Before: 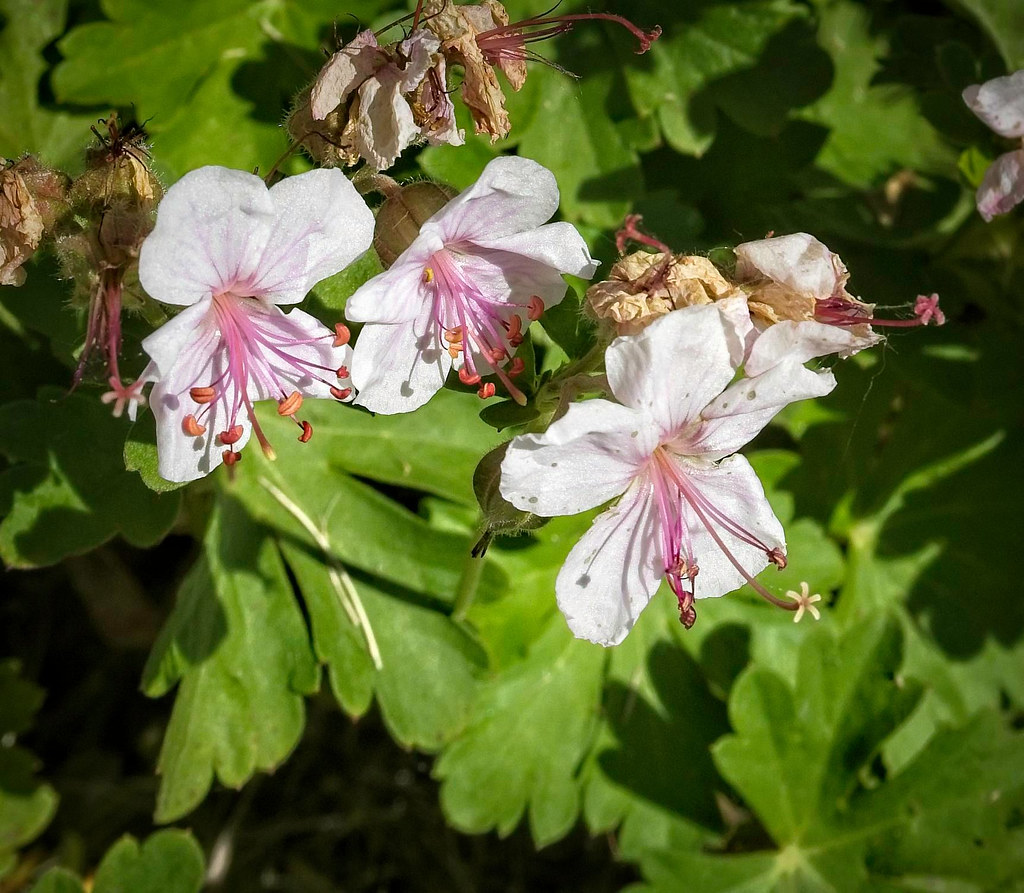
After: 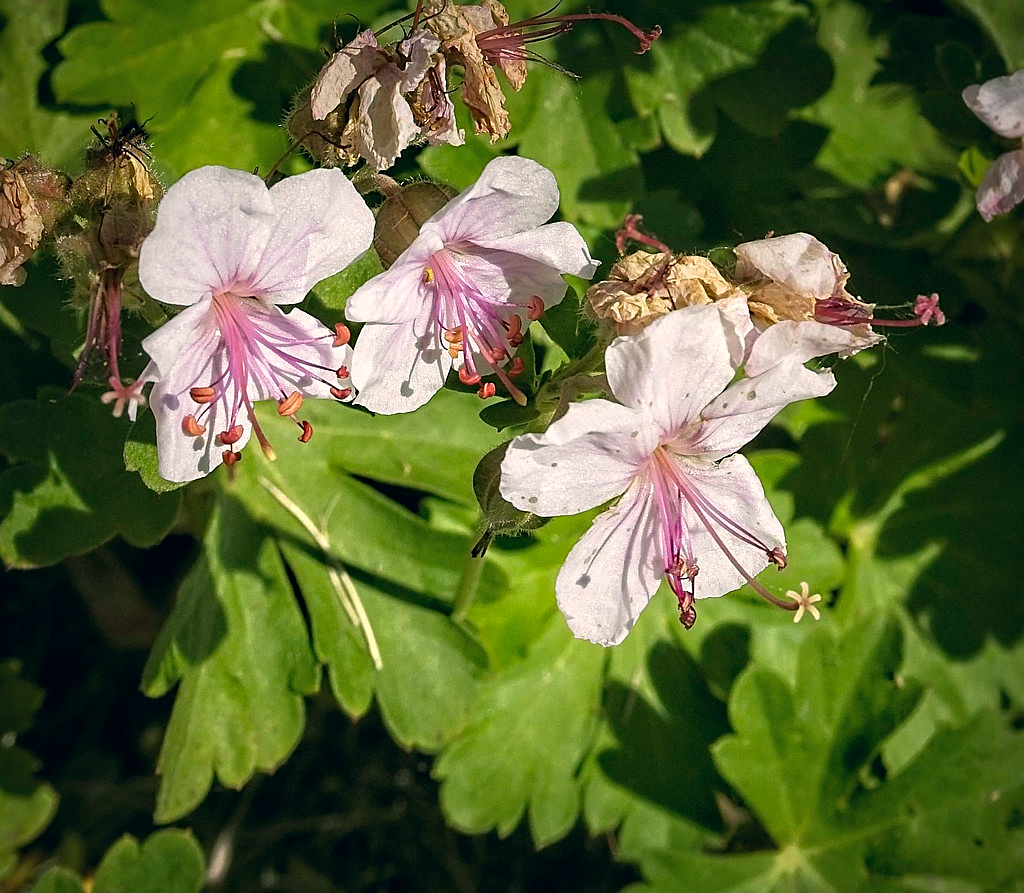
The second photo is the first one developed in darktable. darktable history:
sharpen: on, module defaults
color correction: highlights a* 5.47, highlights b* 5.35, shadows a* -4.1, shadows b* -5.14
